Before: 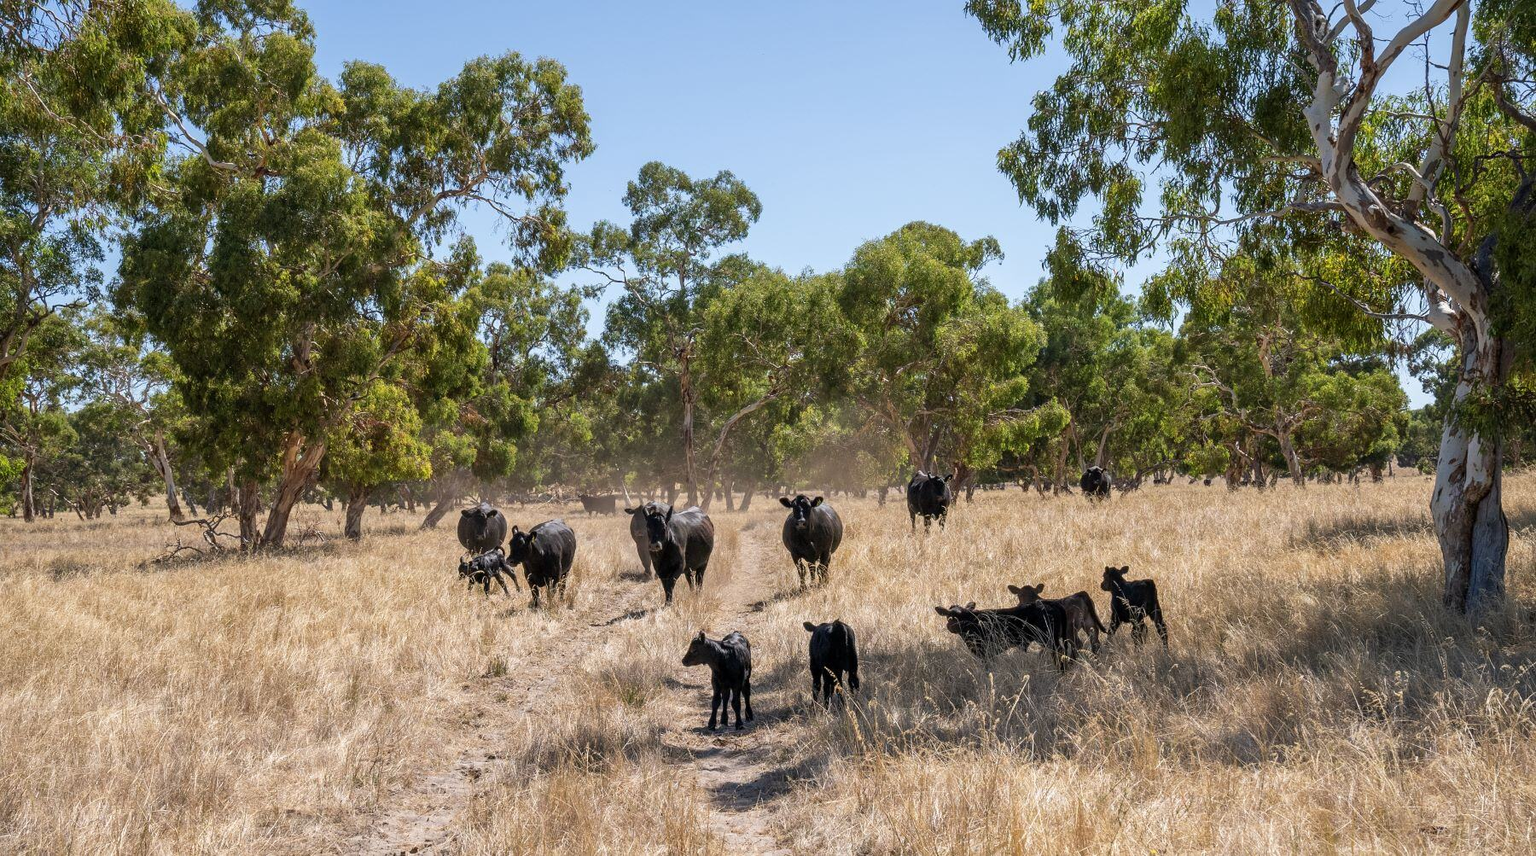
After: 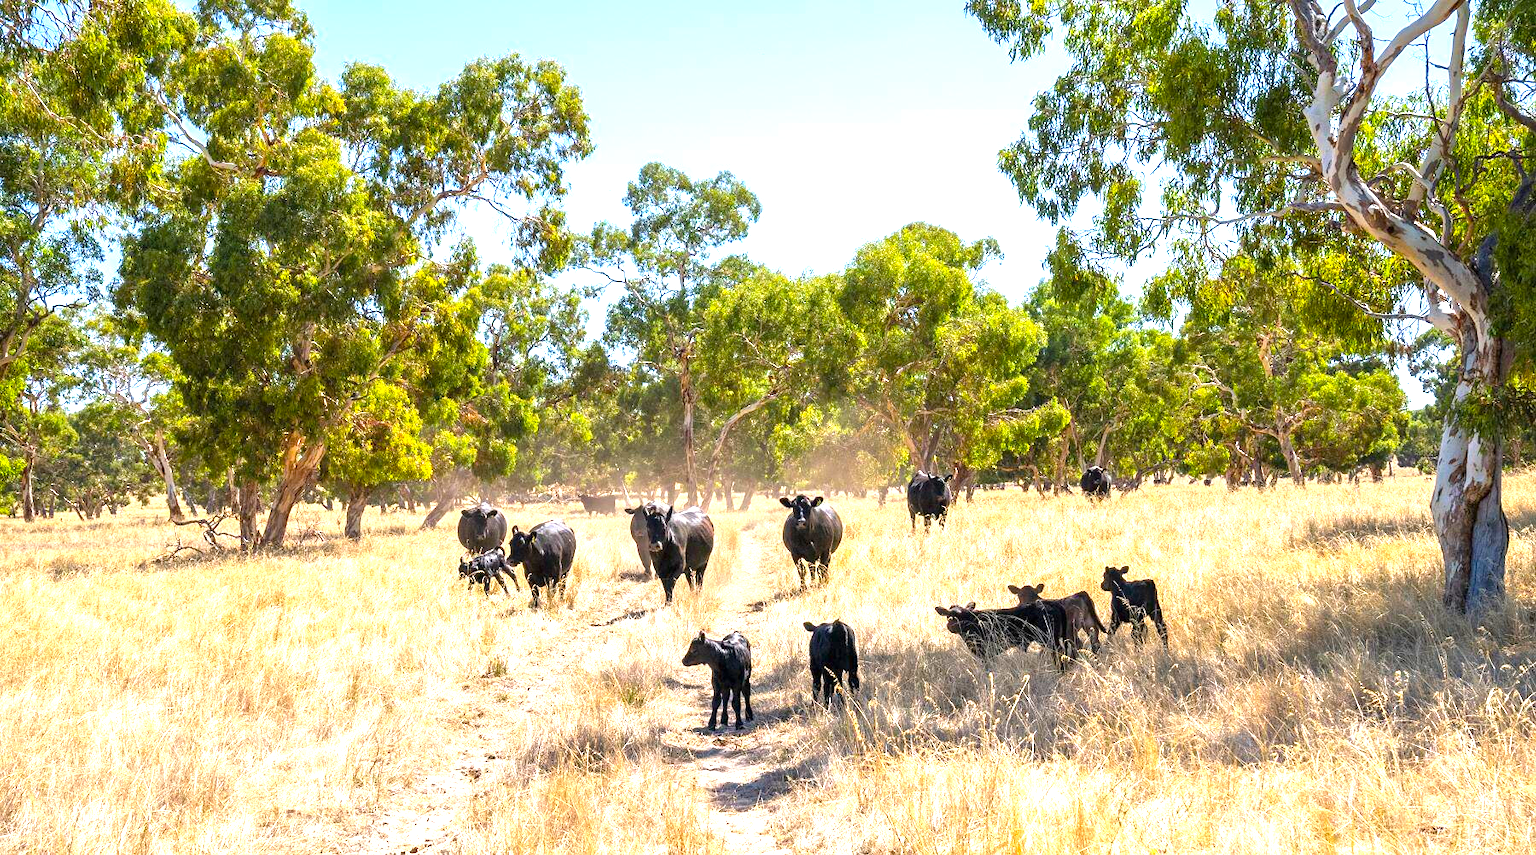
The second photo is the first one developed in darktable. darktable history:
exposure: black level correction 0, exposure 1.45 EV, compensate exposure bias true, compensate highlight preservation false
color balance rgb: perceptual saturation grading › global saturation 30%, global vibrance 20%
